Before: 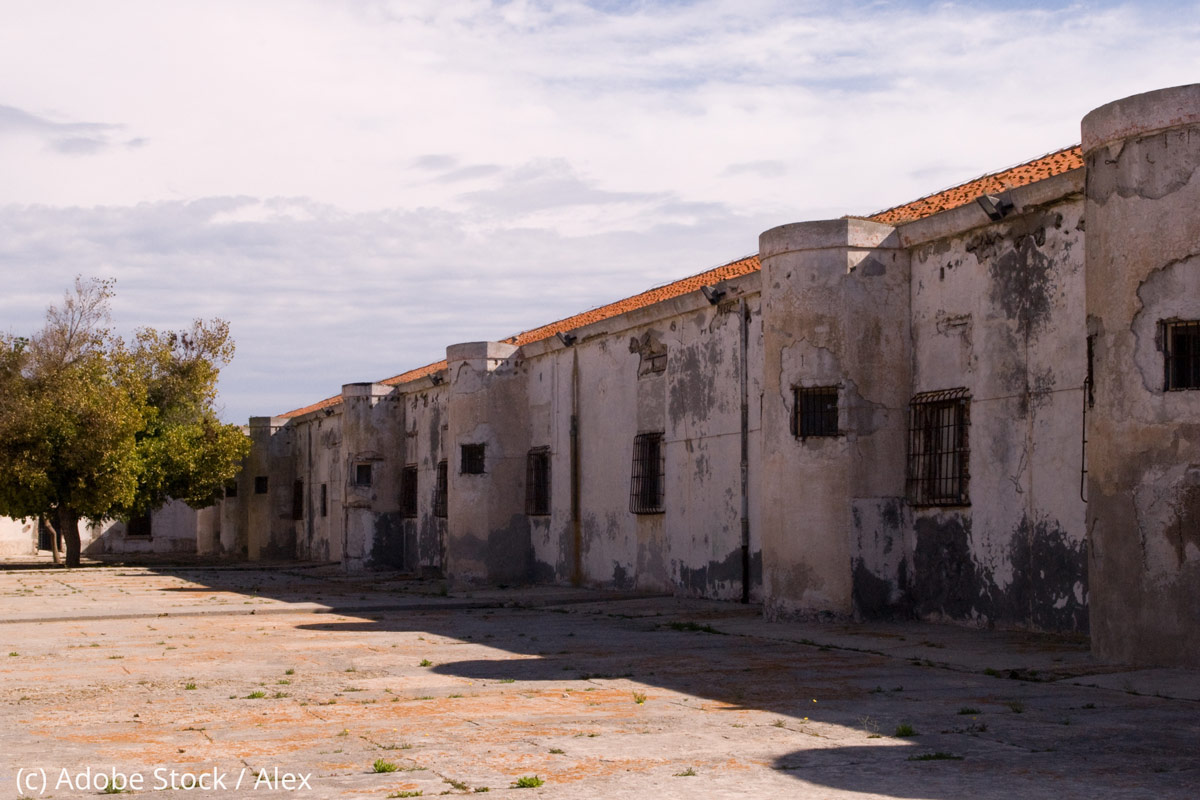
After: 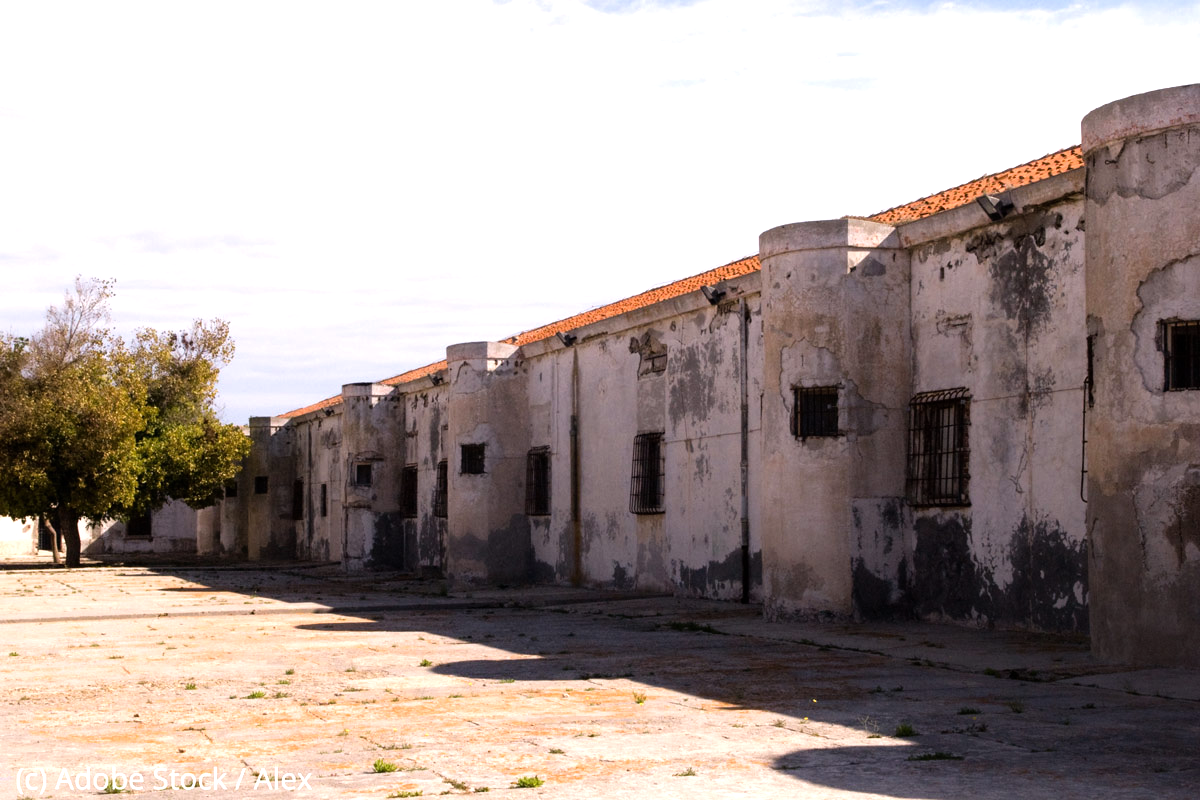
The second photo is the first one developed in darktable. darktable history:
tone equalizer: -8 EV -0.76 EV, -7 EV -0.692 EV, -6 EV -0.575 EV, -5 EV -0.415 EV, -3 EV 0.366 EV, -2 EV 0.6 EV, -1 EV 0.698 EV, +0 EV 0.732 EV
